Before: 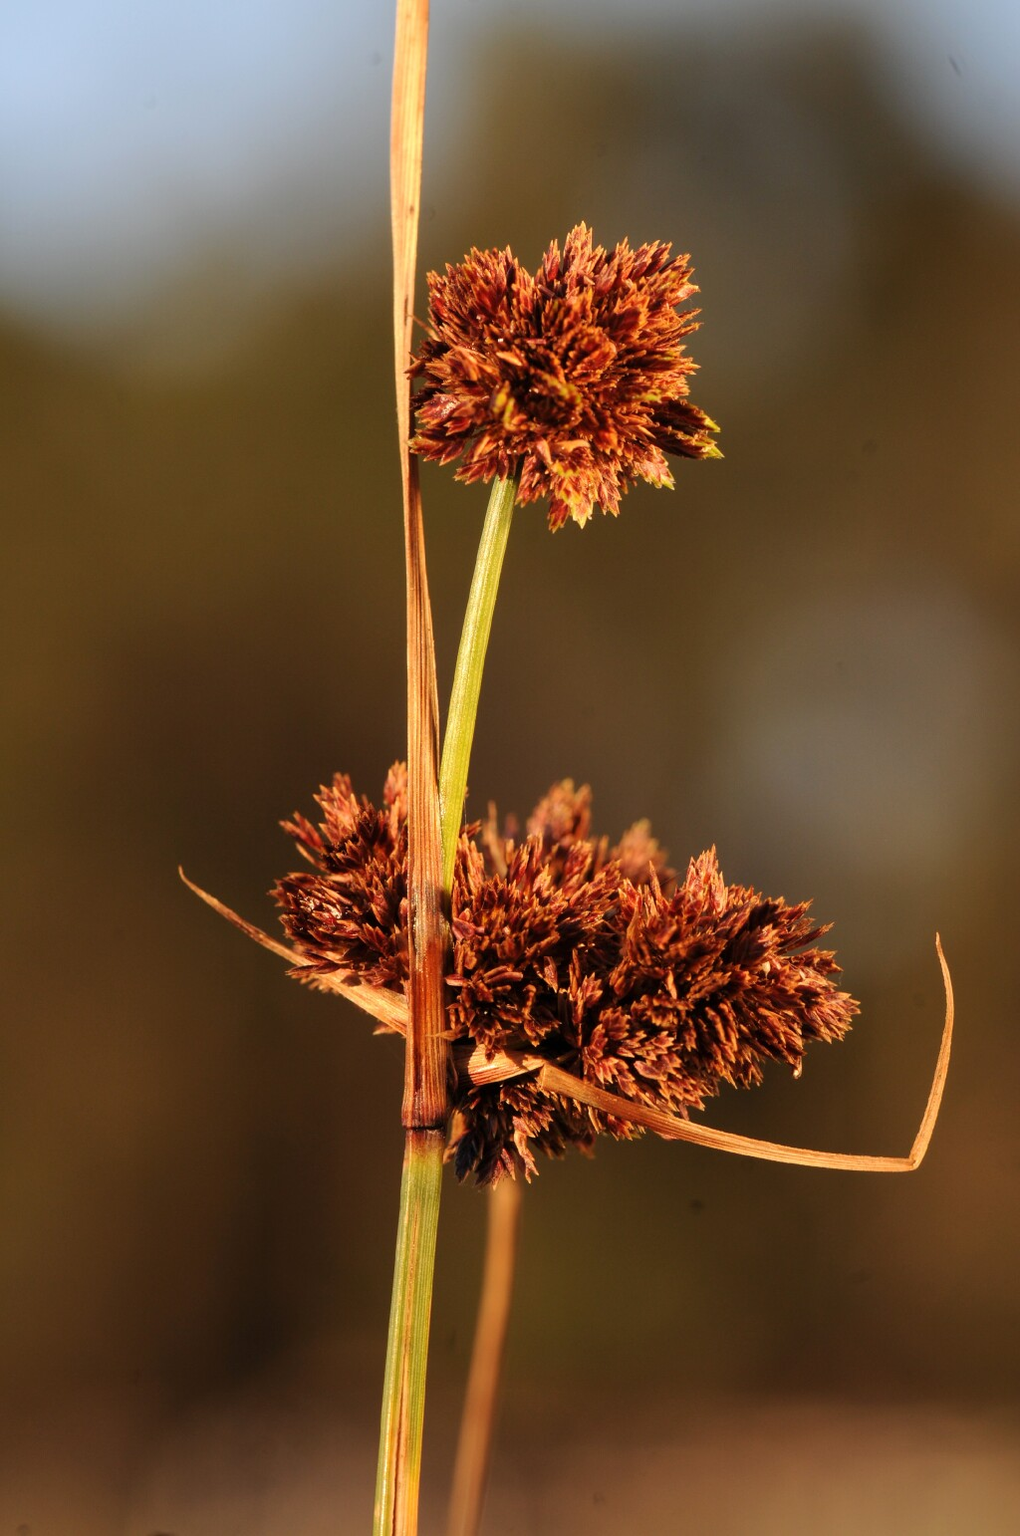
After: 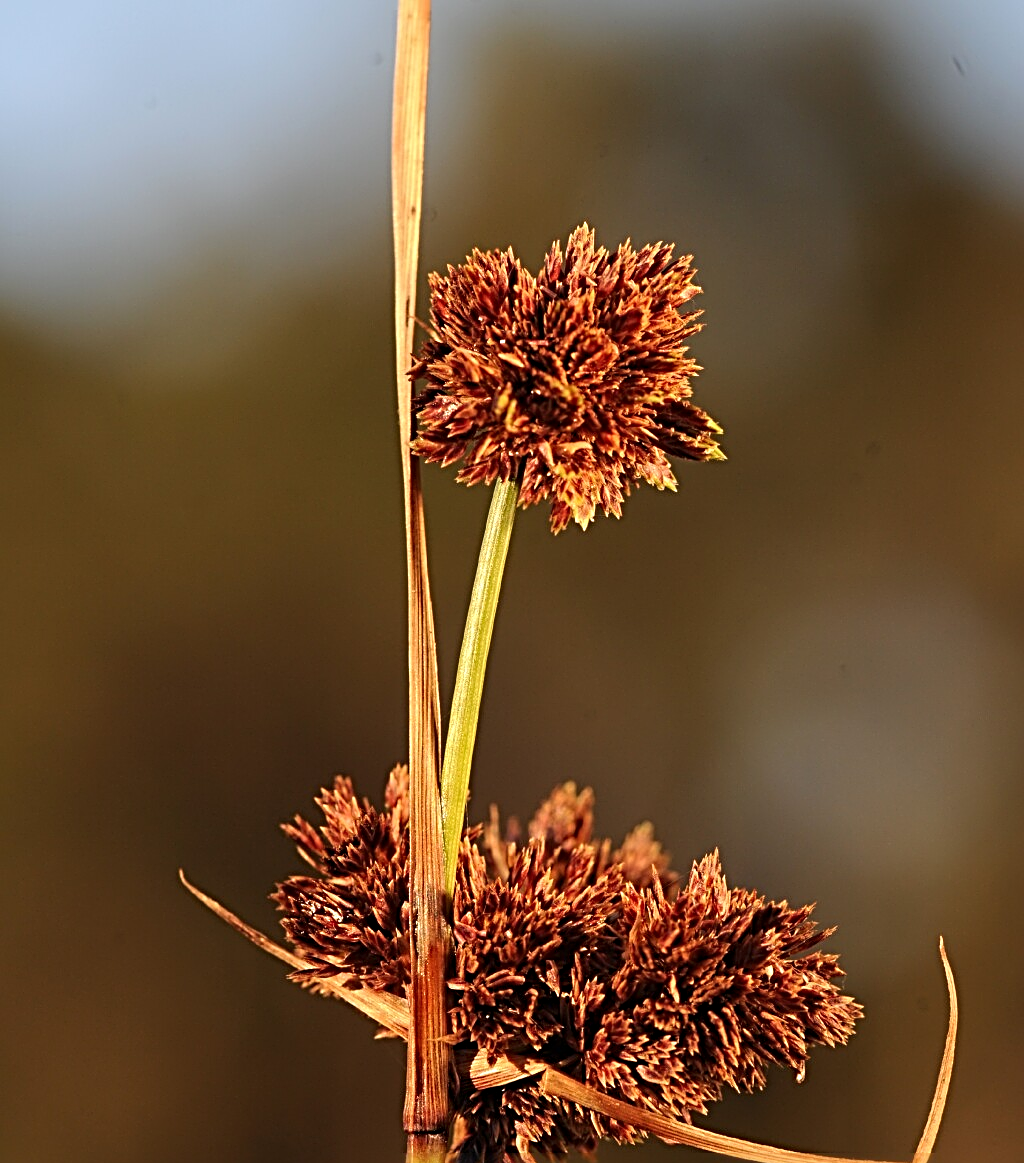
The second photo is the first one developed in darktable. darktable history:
crop: bottom 24.53%
sharpen: radius 3.667, amount 0.943
